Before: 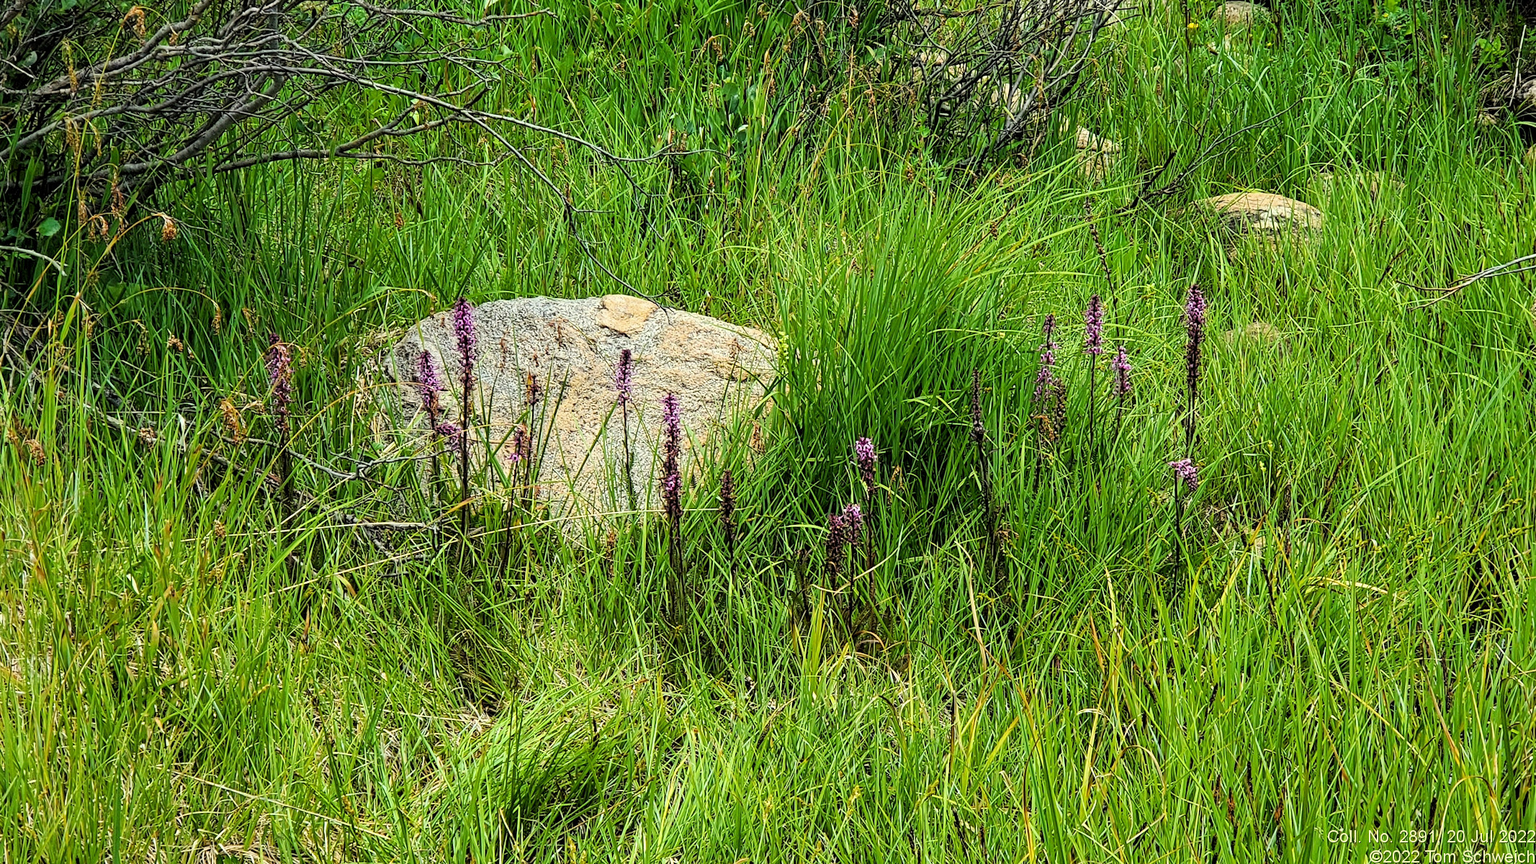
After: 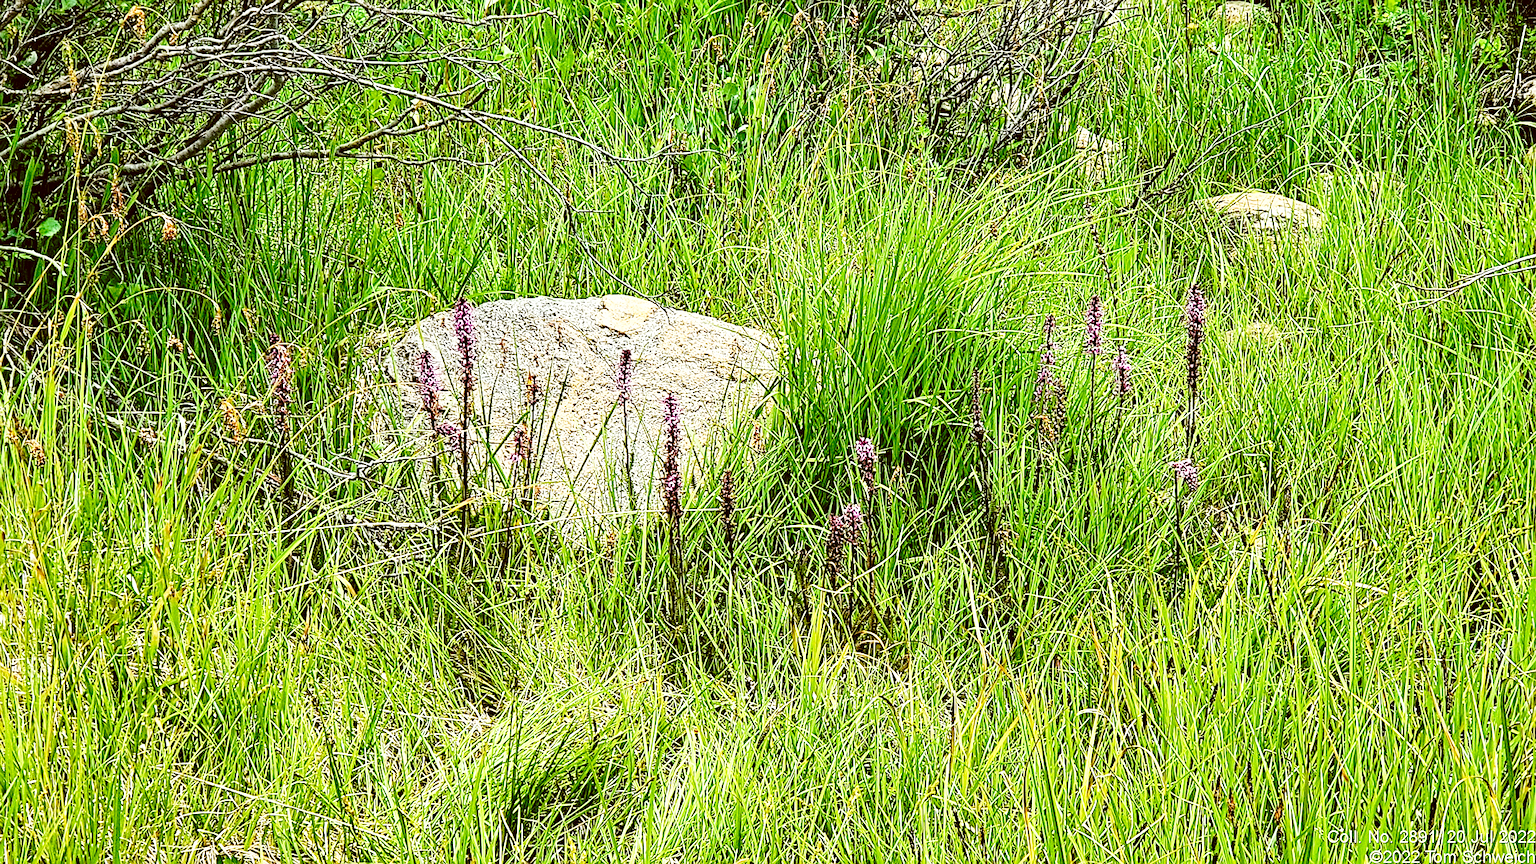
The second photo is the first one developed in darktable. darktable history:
shadows and highlights: highlights color adjustment 48.94%, soften with gaussian
base curve: curves: ch0 [(0, 0) (0.028, 0.03) (0.121, 0.232) (0.46, 0.748) (0.859, 0.968) (1, 1)], preserve colors none
tone equalizer: edges refinement/feathering 500, mask exposure compensation -1.57 EV, preserve details no
contrast brightness saturation: contrast 0.079, saturation 0.019
sharpen: on, module defaults
color correction: highlights a* -0.333, highlights b* 0.154, shadows a* 5.19, shadows b* 20.18
exposure: exposure 0.379 EV, compensate highlight preservation false
